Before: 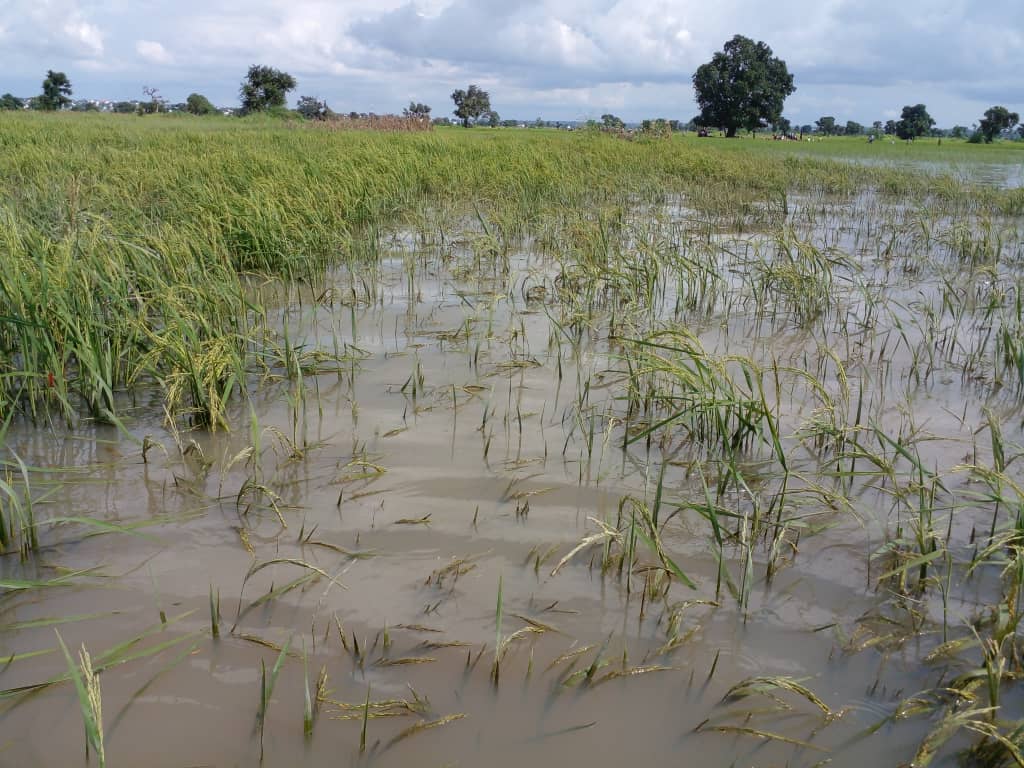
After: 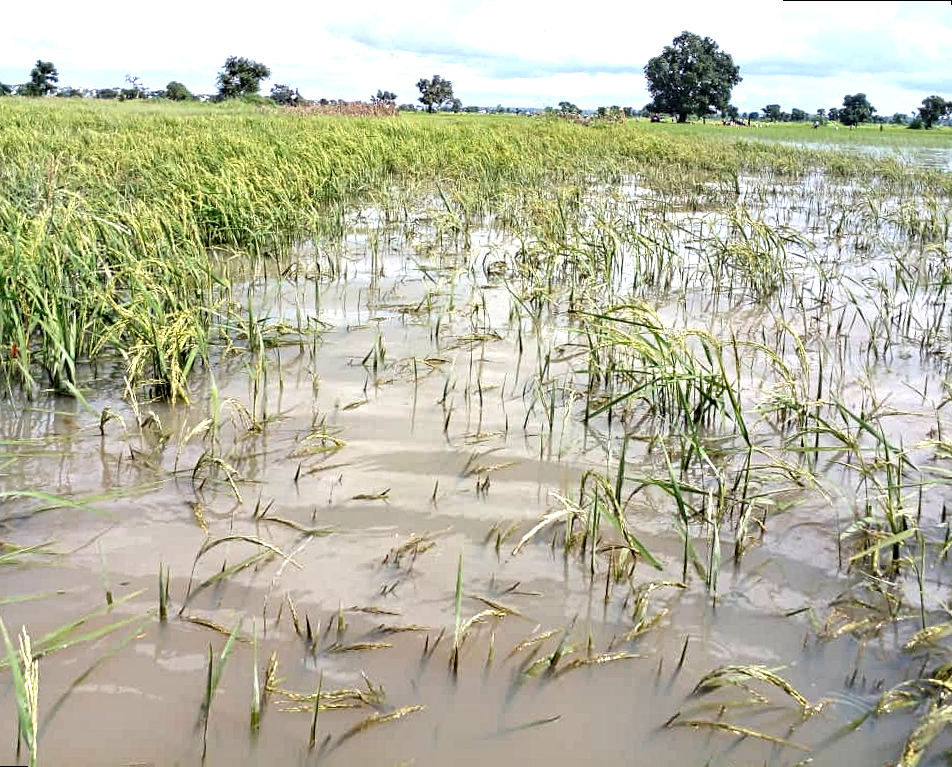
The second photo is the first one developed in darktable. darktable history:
rotate and perspective: rotation 0.215°, lens shift (vertical) -0.139, crop left 0.069, crop right 0.939, crop top 0.002, crop bottom 0.996
exposure: black level correction 0.001, exposure 1.116 EV, compensate highlight preservation false
contrast equalizer: octaves 7, y [[0.506, 0.531, 0.562, 0.606, 0.638, 0.669], [0.5 ×6], [0.5 ×6], [0 ×6], [0 ×6]]
